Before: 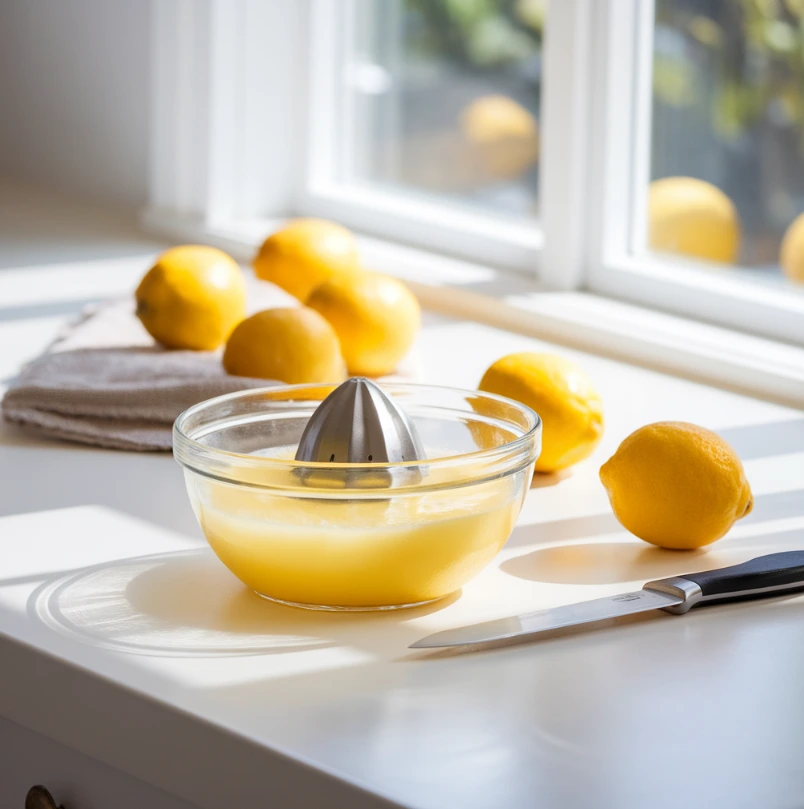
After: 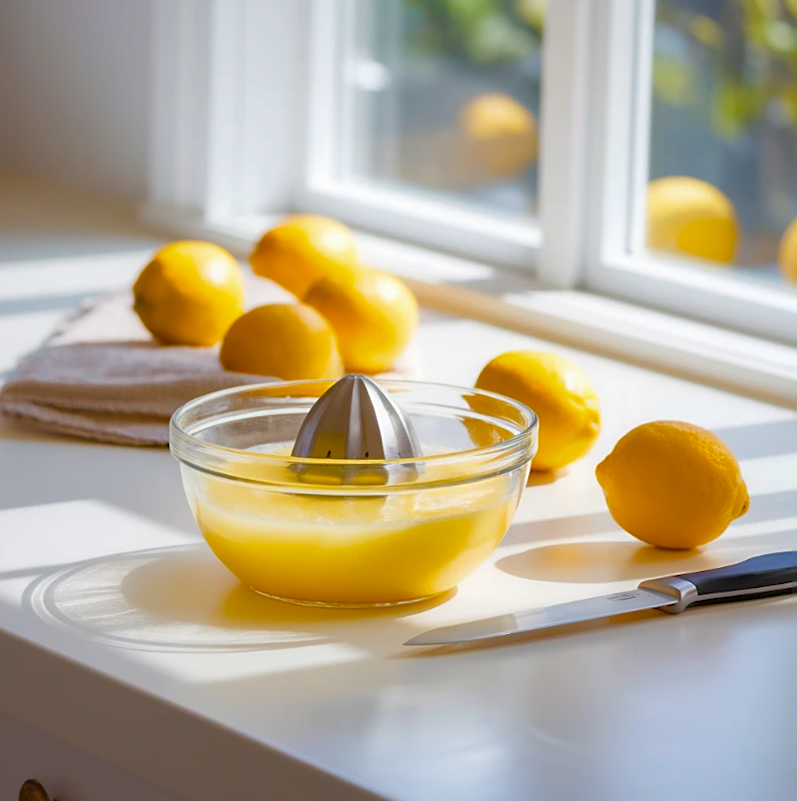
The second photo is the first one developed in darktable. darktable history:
sharpen: on, module defaults
crop and rotate: angle -0.5°
white balance: emerald 1
contrast equalizer: octaves 7, y [[0.502, 0.505, 0.512, 0.529, 0.564, 0.588], [0.5 ×6], [0.502, 0.505, 0.512, 0.529, 0.564, 0.588], [0, 0.001, 0.001, 0.004, 0.008, 0.011], [0, 0.001, 0.001, 0.004, 0.008, 0.011]], mix -1
shadows and highlights: on, module defaults
color balance rgb: perceptual saturation grading › global saturation 20%, perceptual saturation grading › highlights -25%, perceptual saturation grading › shadows 50.52%, global vibrance 40.24%
